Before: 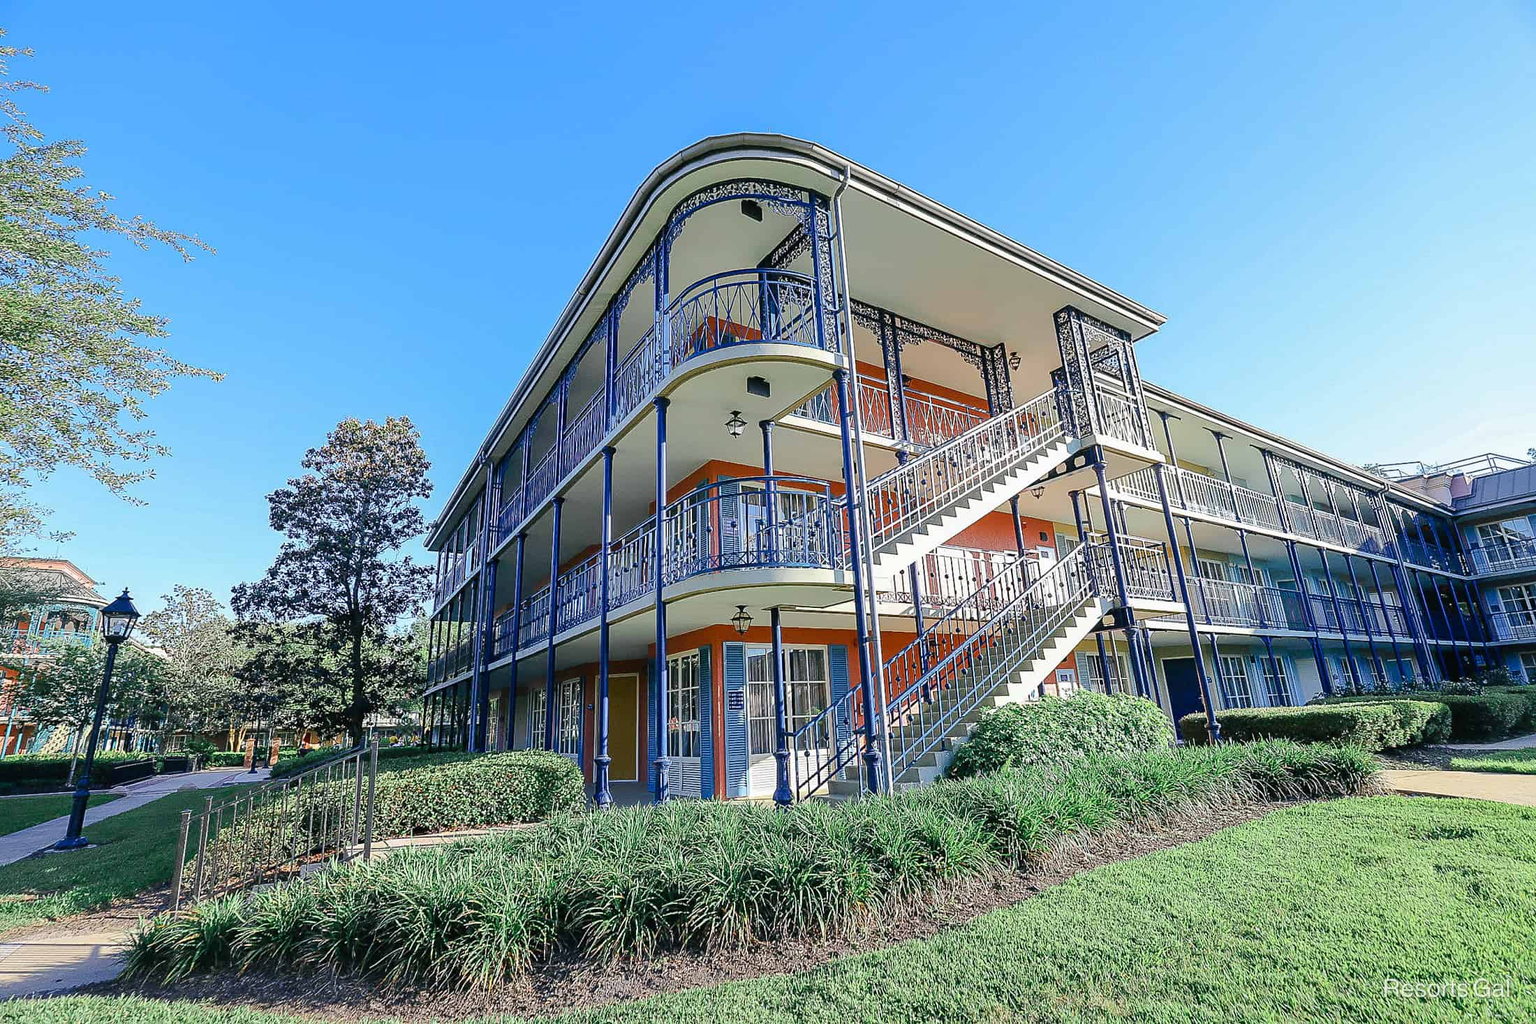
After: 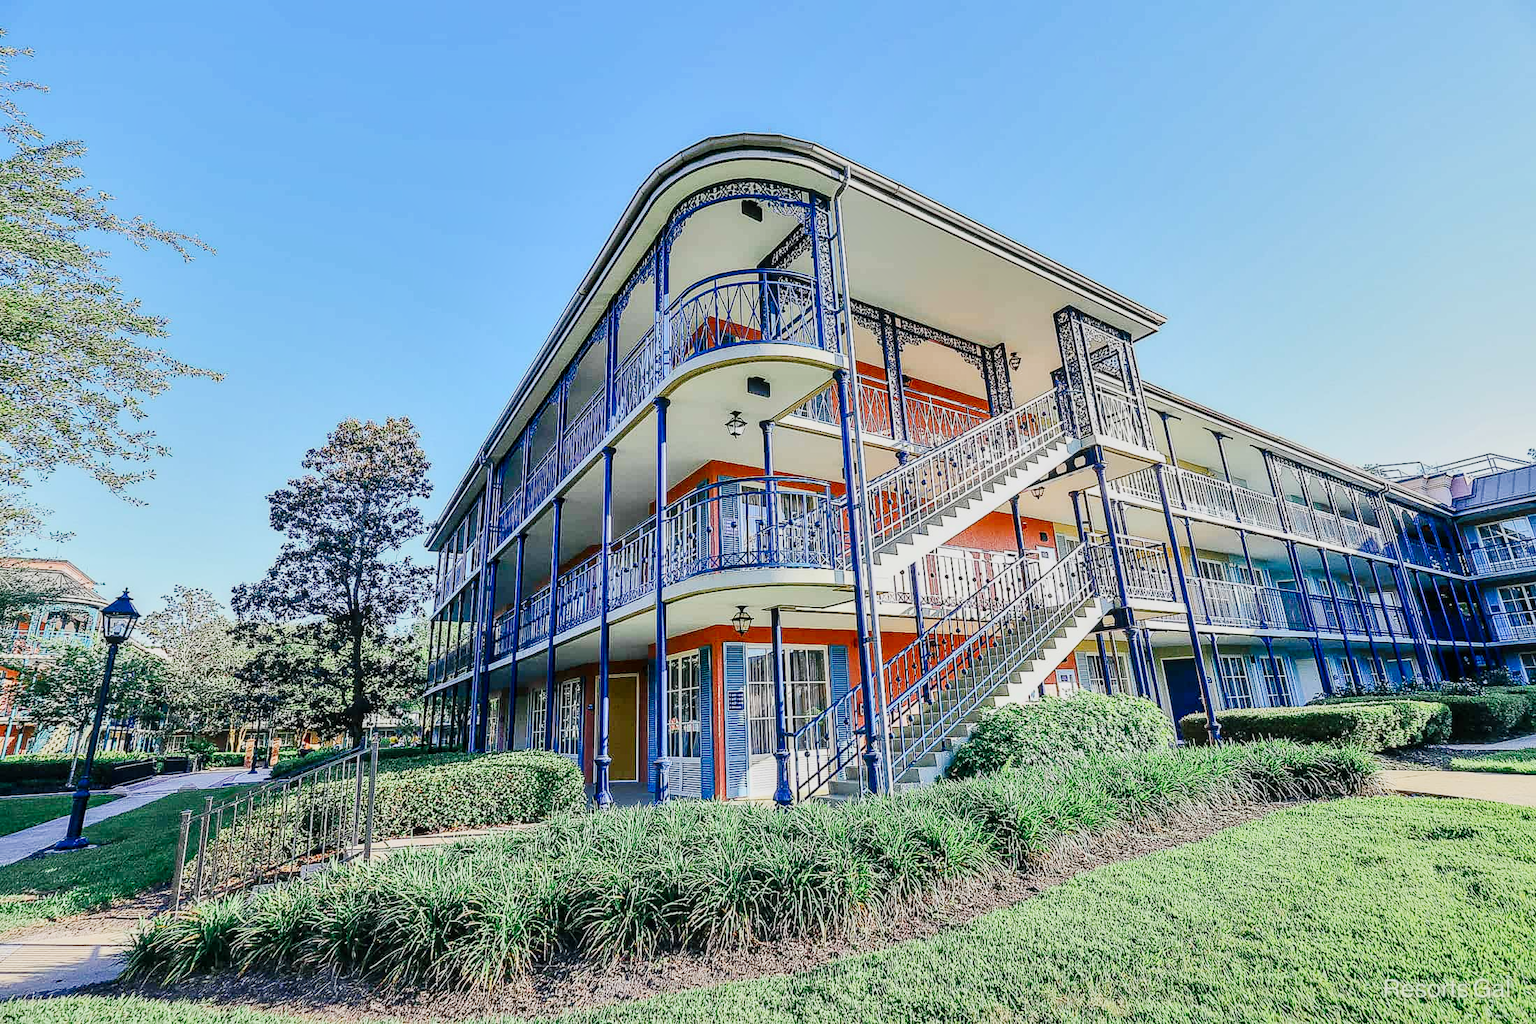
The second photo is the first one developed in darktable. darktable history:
contrast brightness saturation: contrast 0.204, brightness 0.165, saturation 0.226
shadows and highlights: soften with gaussian
tone curve: curves: ch0 [(0, 0) (0.091, 0.066) (0.184, 0.16) (0.491, 0.519) (0.748, 0.765) (1, 0.919)]; ch1 [(0, 0) (0.179, 0.173) (0.322, 0.32) (0.424, 0.424) (0.502, 0.504) (0.56, 0.578) (0.631, 0.675) (0.777, 0.806) (1, 1)]; ch2 [(0, 0) (0.434, 0.447) (0.483, 0.487) (0.547, 0.573) (0.676, 0.673) (1, 1)], preserve colors none
local contrast: detail 130%
